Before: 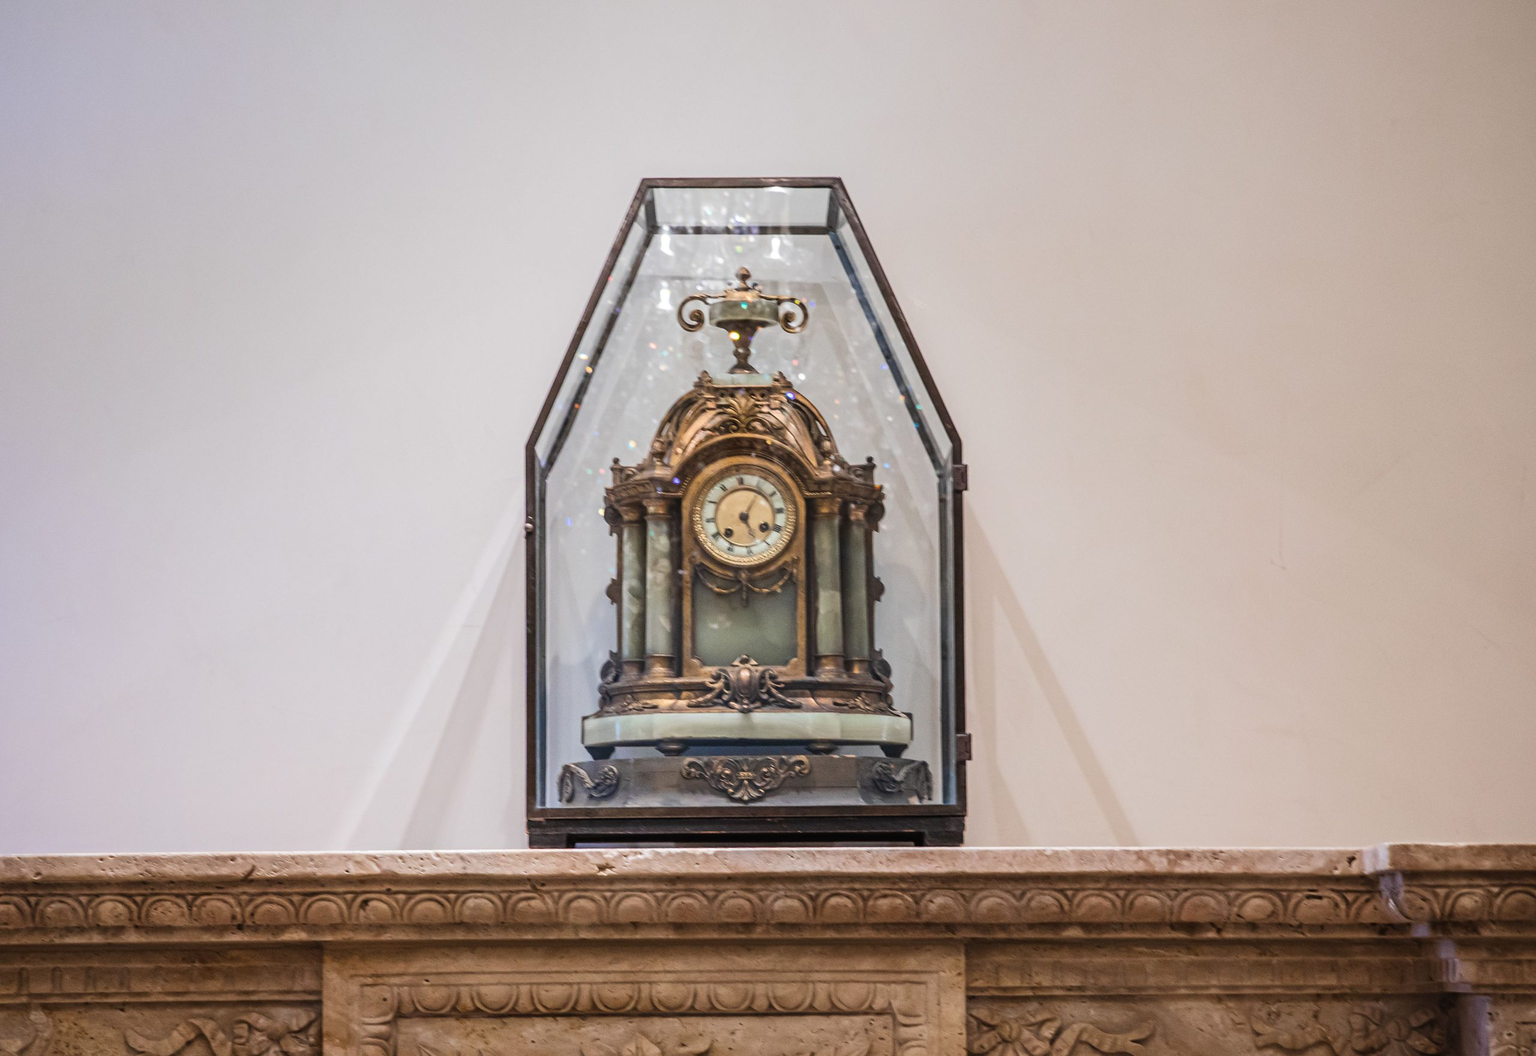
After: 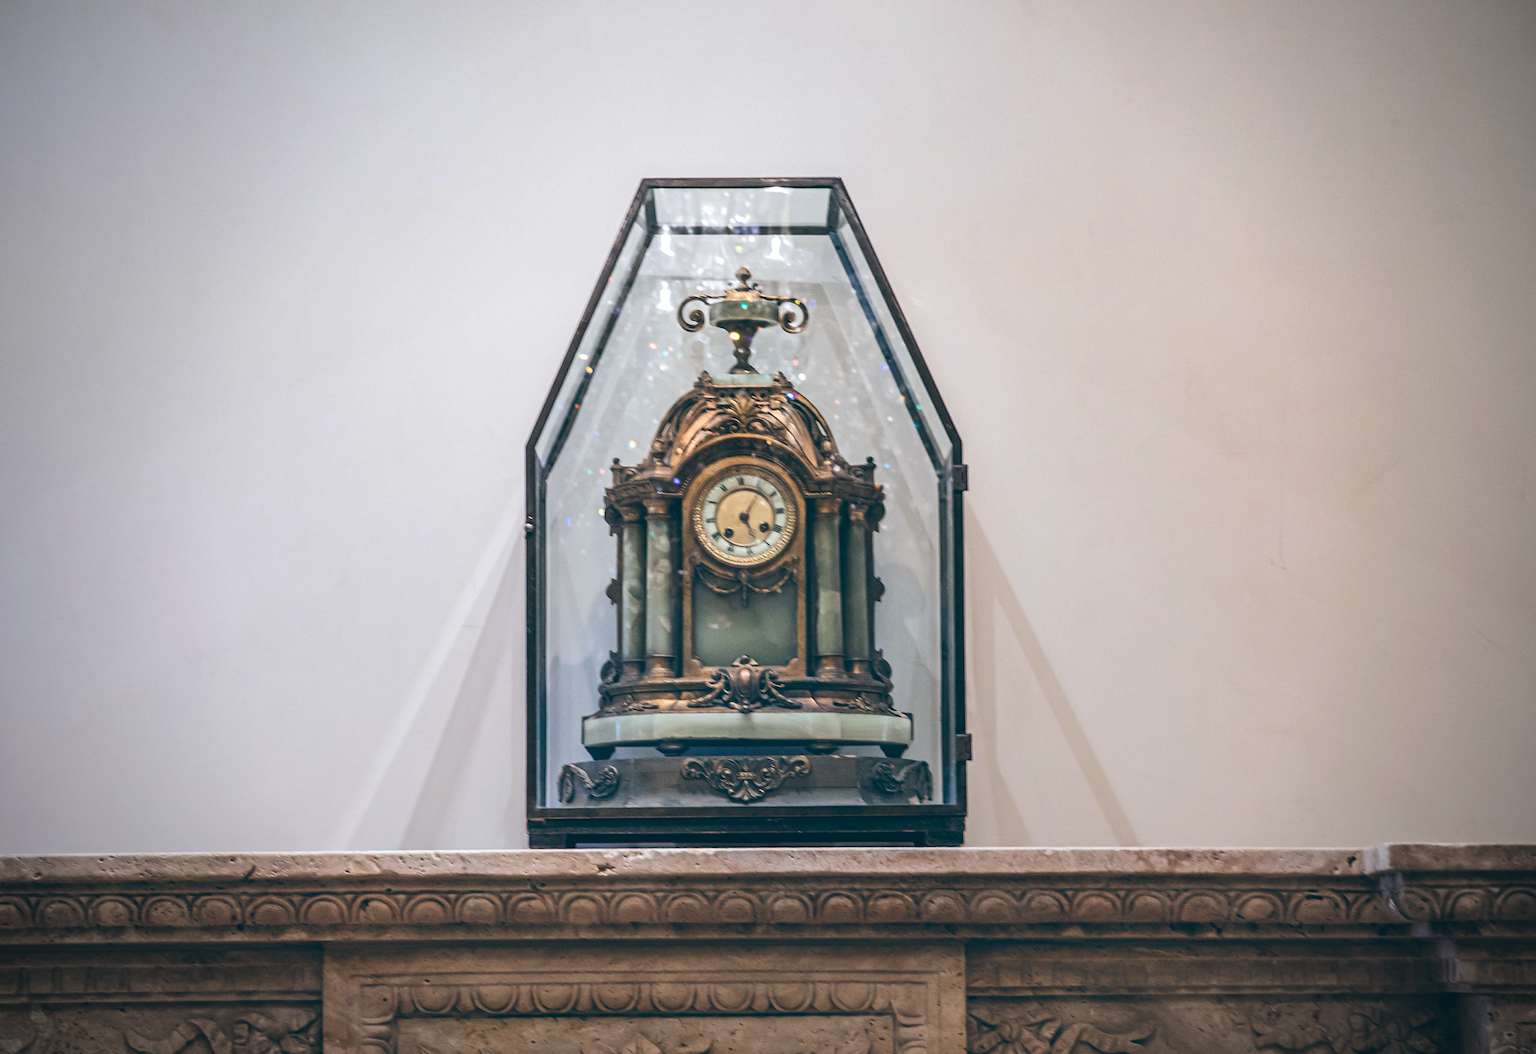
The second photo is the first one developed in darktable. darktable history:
color balance: lift [1.016, 0.983, 1, 1.017], gamma [0.958, 1, 1, 1], gain [0.981, 1.007, 0.993, 1.002], input saturation 118.26%, contrast 13.43%, contrast fulcrum 21.62%, output saturation 82.76%
graduated density: rotation -180°, offset 27.42
crop: bottom 0.071%
vignetting: fall-off start 71.74%
